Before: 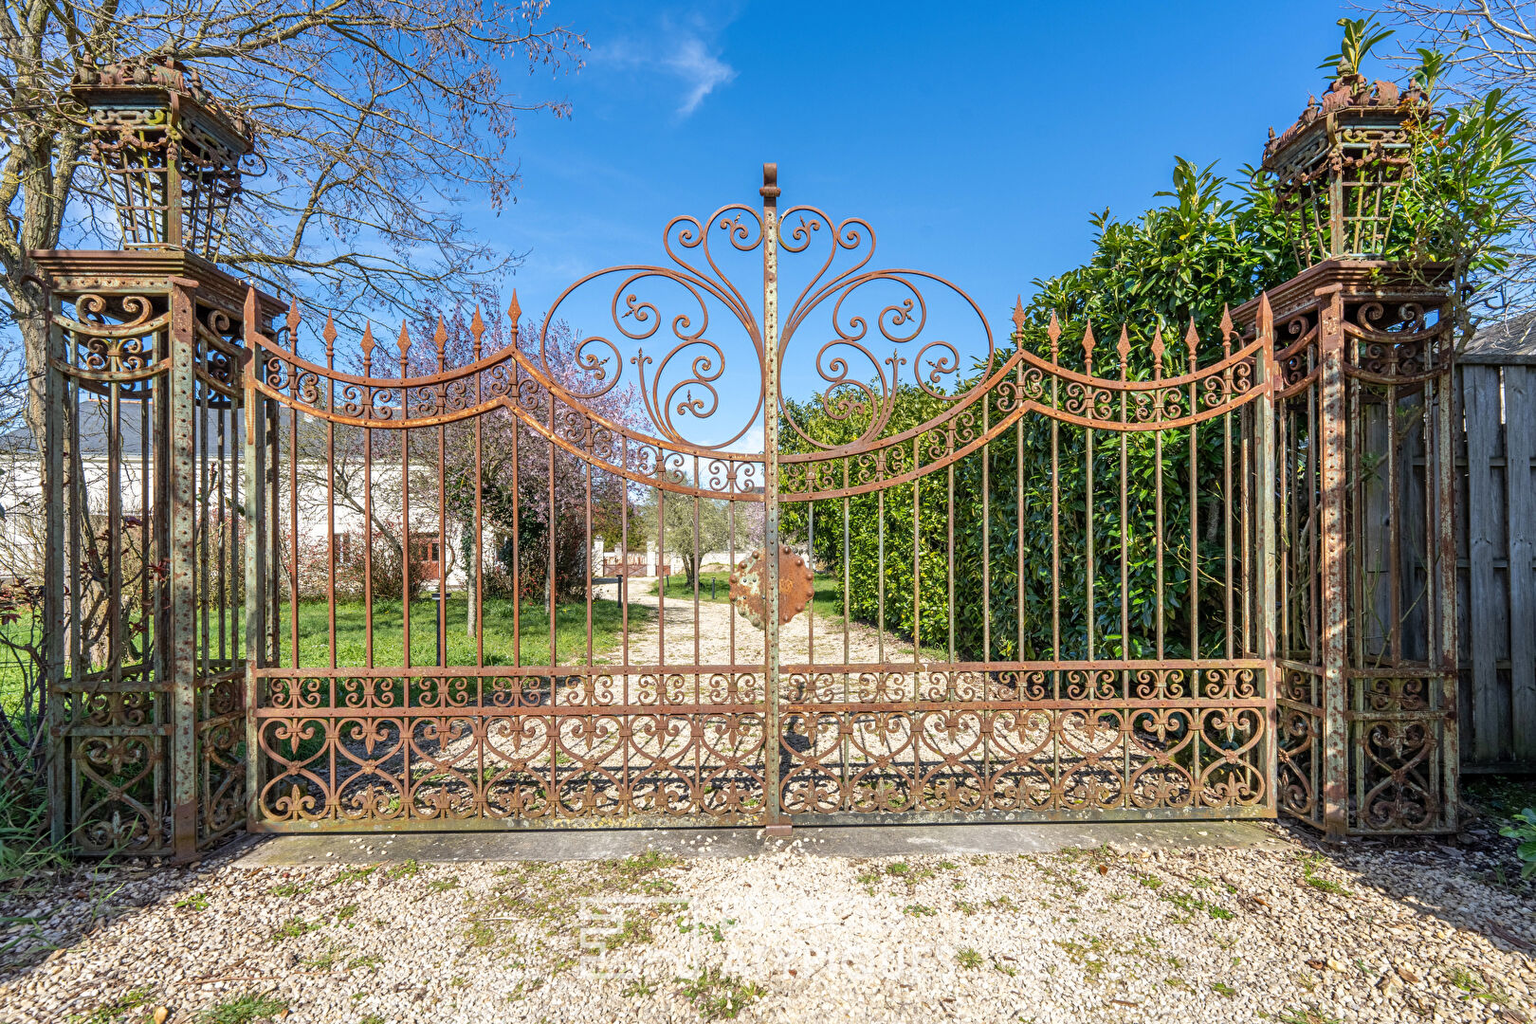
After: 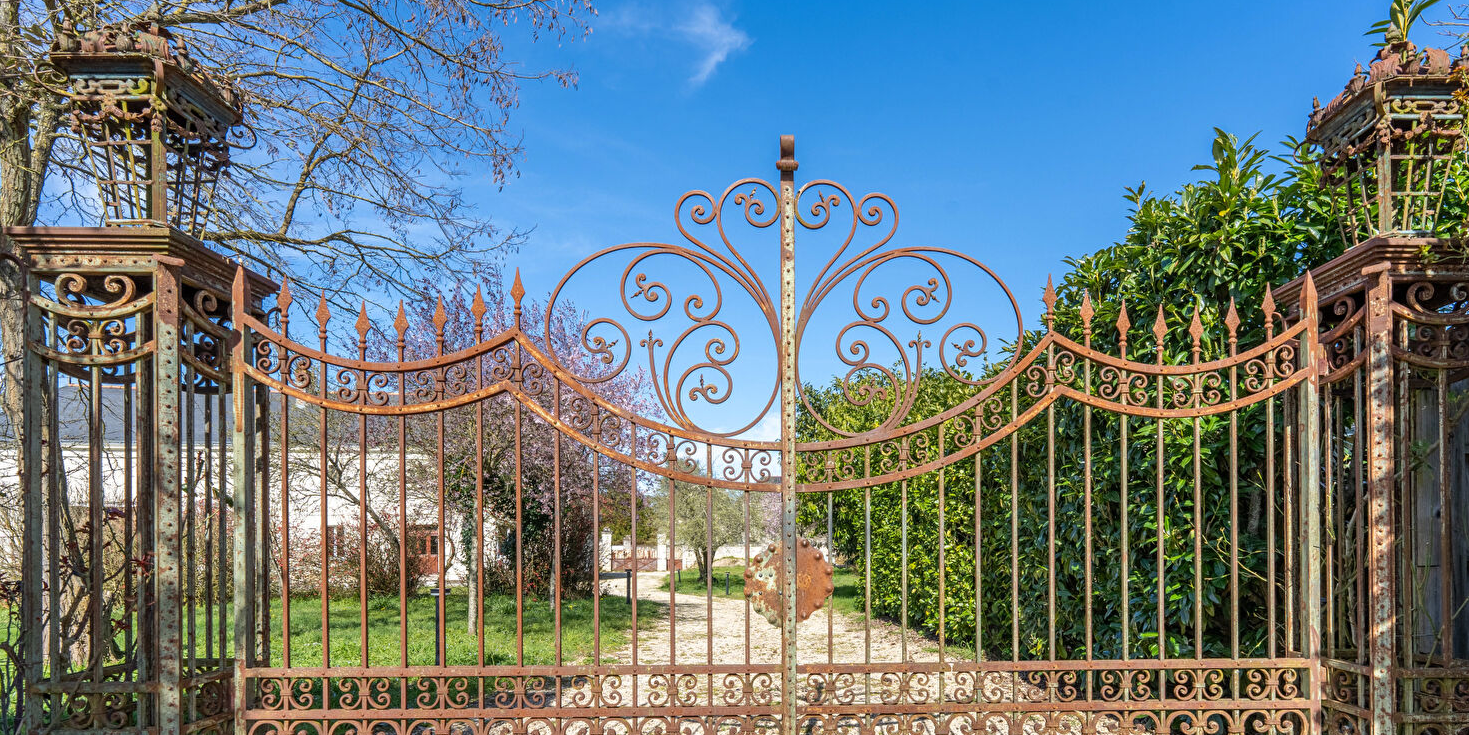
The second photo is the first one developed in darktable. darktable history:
crop: left 1.557%, top 3.434%, right 7.748%, bottom 28.453%
